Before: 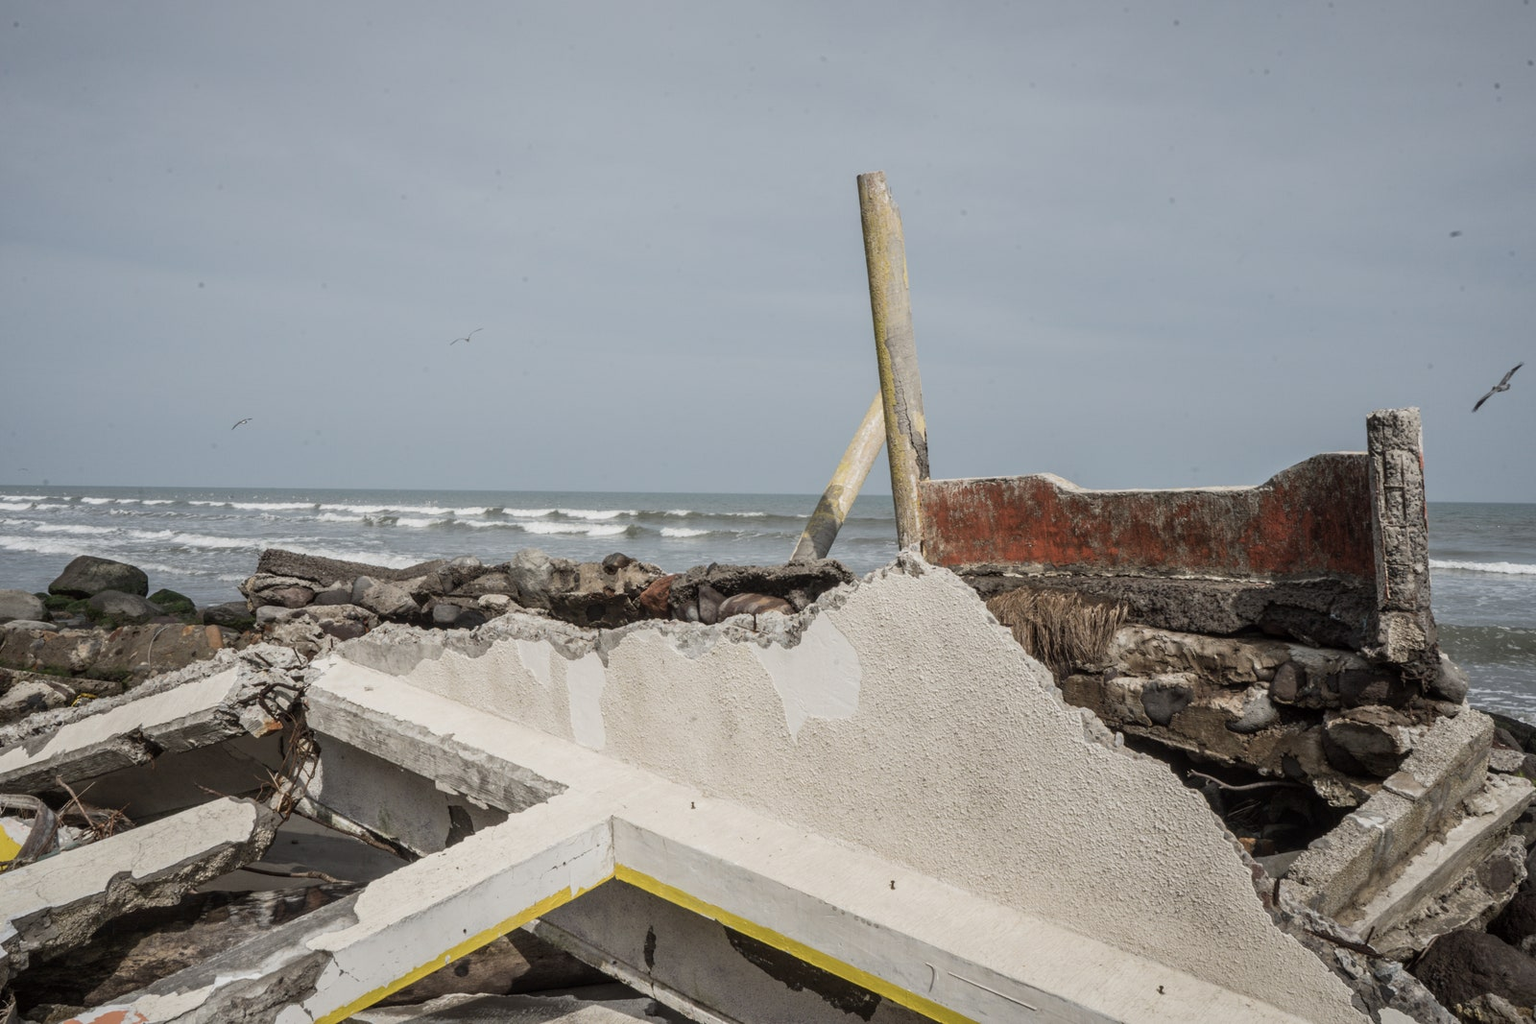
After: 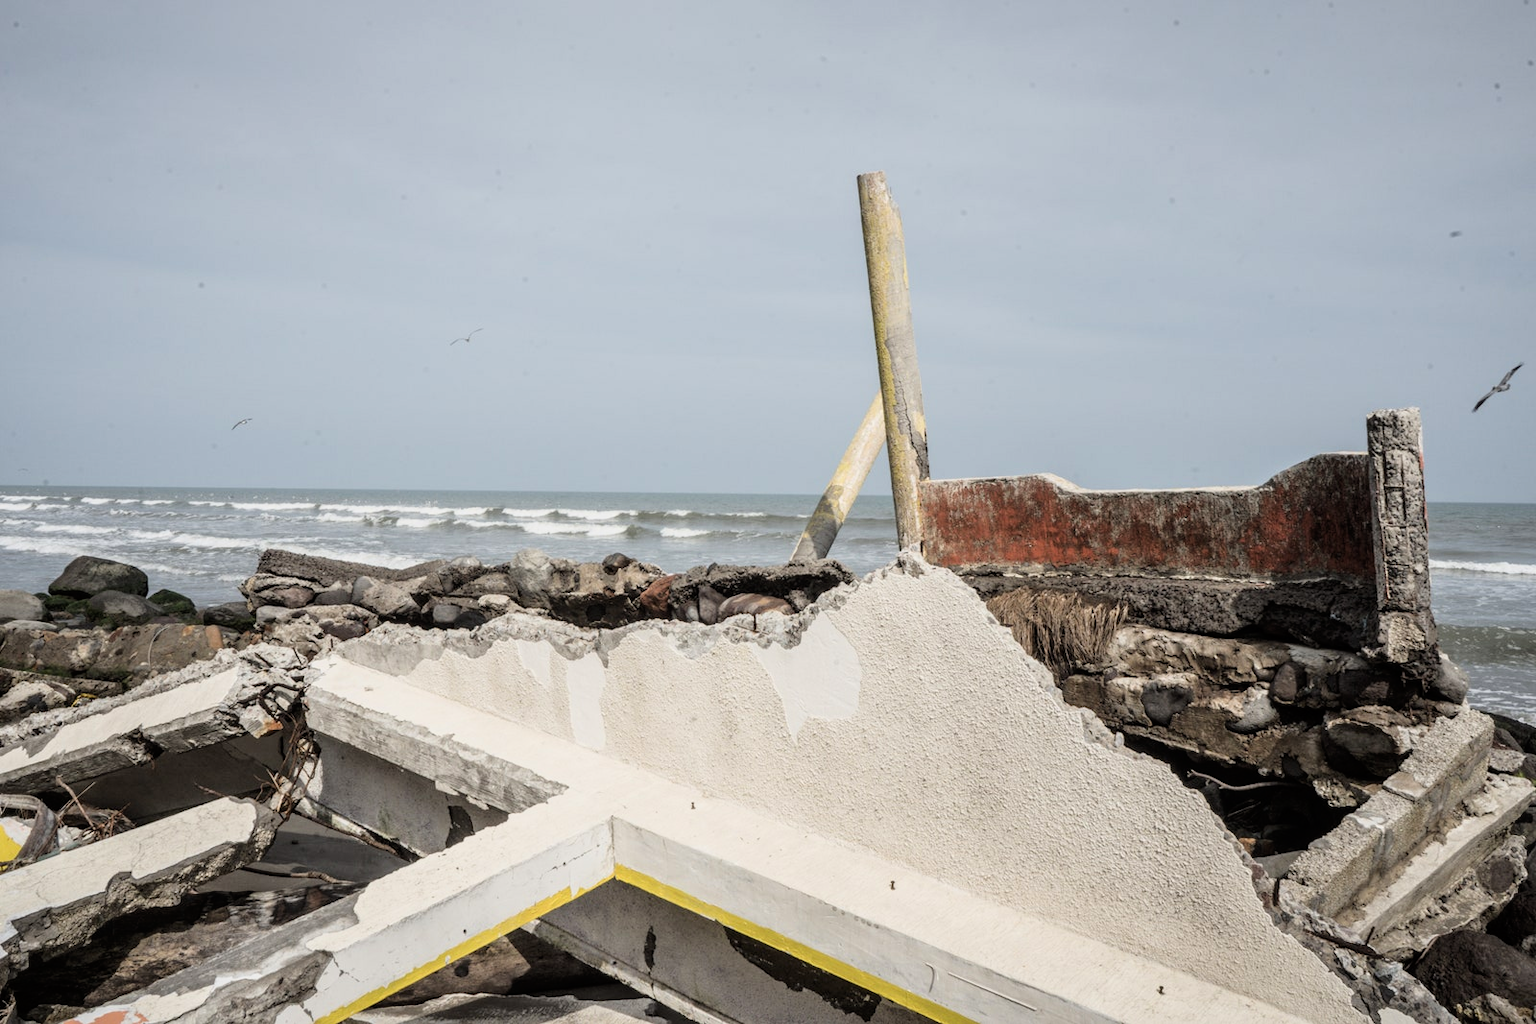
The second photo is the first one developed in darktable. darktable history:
tone curve: curves: ch0 [(0, 0) (0.062, 0.023) (0.168, 0.142) (0.359, 0.419) (0.469, 0.544) (0.634, 0.722) (0.839, 0.909) (0.998, 0.978)]; ch1 [(0, 0) (0.437, 0.408) (0.472, 0.47) (0.502, 0.504) (0.527, 0.546) (0.568, 0.619) (0.608, 0.665) (0.669, 0.748) (0.859, 0.899) (1, 1)]; ch2 [(0, 0) (0.33, 0.301) (0.421, 0.443) (0.473, 0.498) (0.509, 0.5) (0.535, 0.564) (0.575, 0.625) (0.608, 0.667) (1, 1)]
